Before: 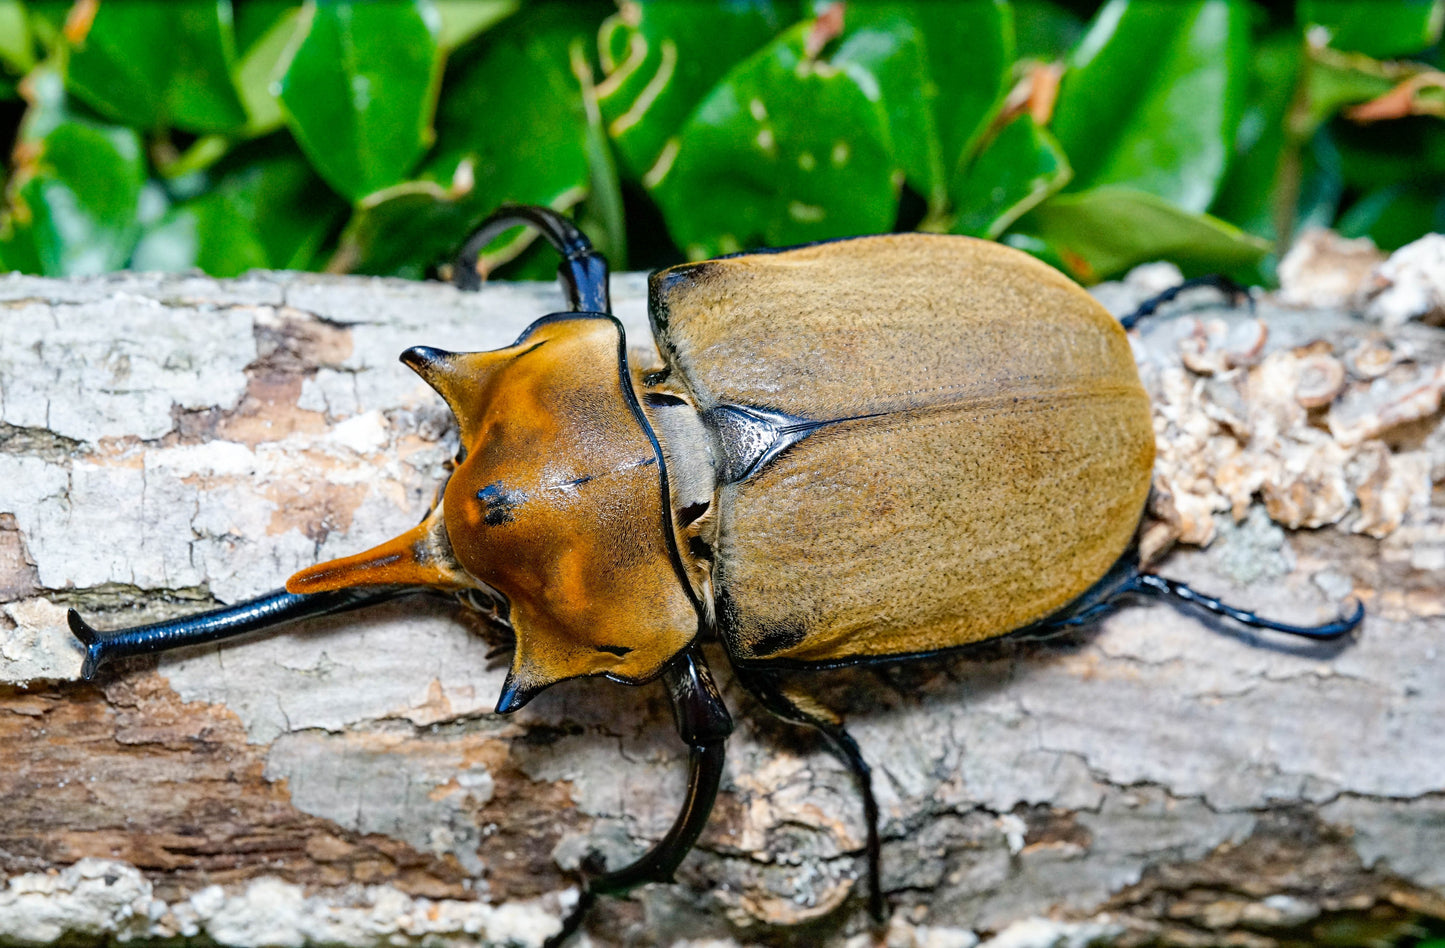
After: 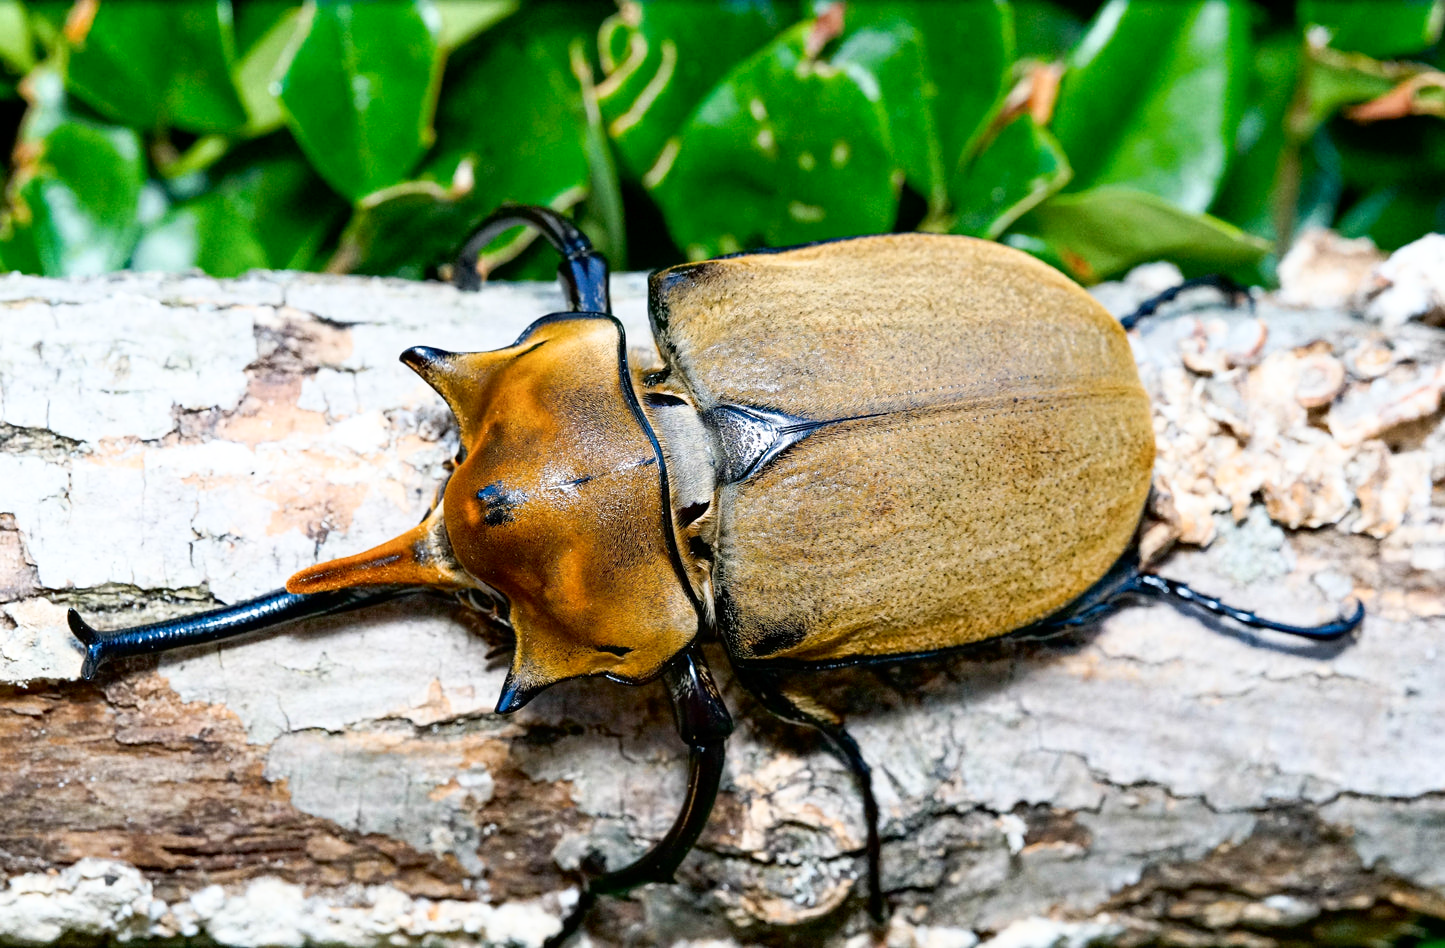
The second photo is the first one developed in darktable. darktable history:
exposure: exposure 0.178 EV, compensate exposure bias true, compensate highlight preservation false
shadows and highlights: shadows -62.32, white point adjustment -5.22, highlights 61.59
